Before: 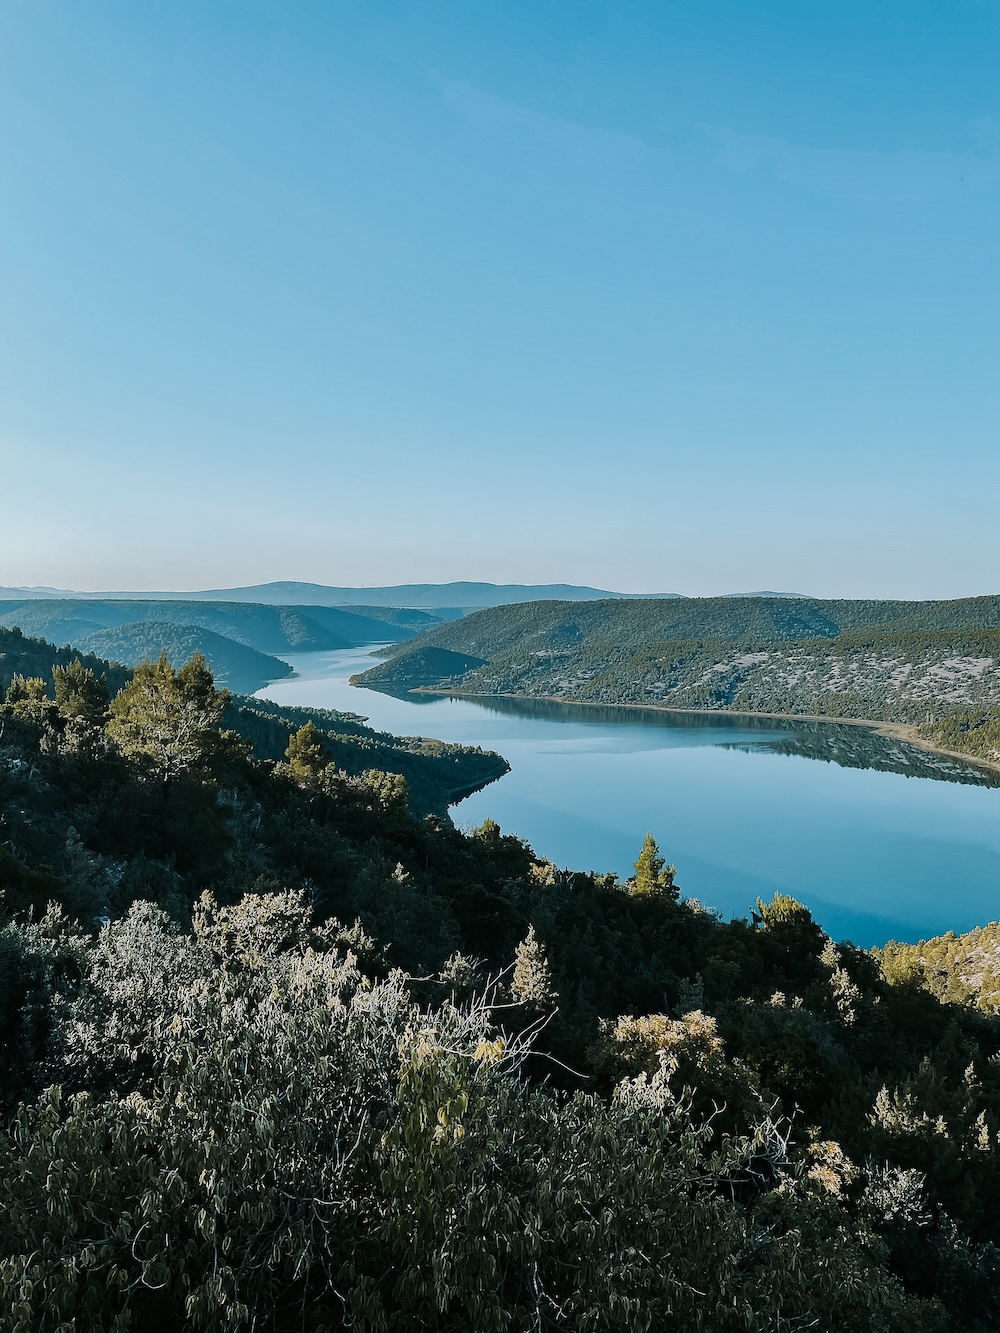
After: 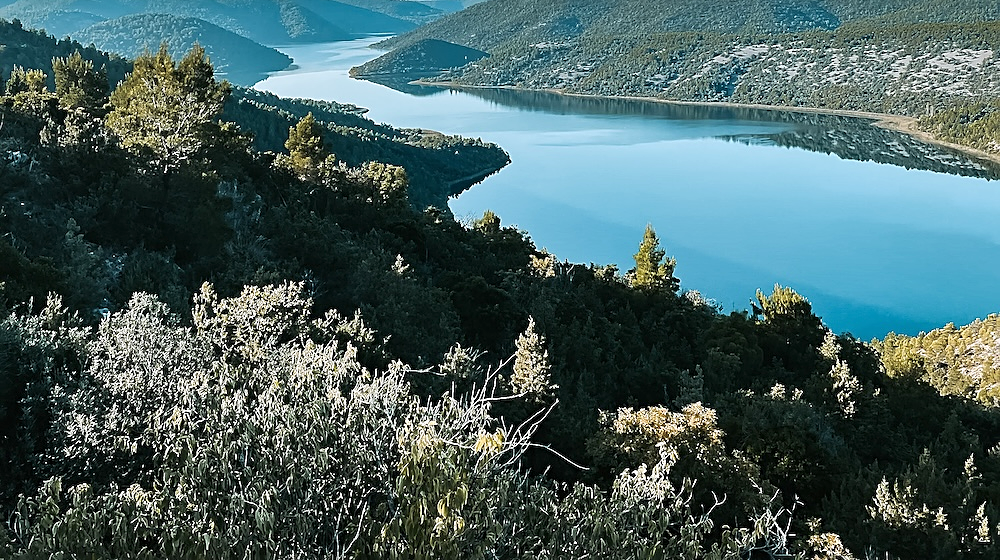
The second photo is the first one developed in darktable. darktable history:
sharpen: on, module defaults
exposure: black level correction 0, exposure 0.5 EV, compensate exposure bias true, compensate highlight preservation false
crop: top 45.655%, bottom 12.292%
